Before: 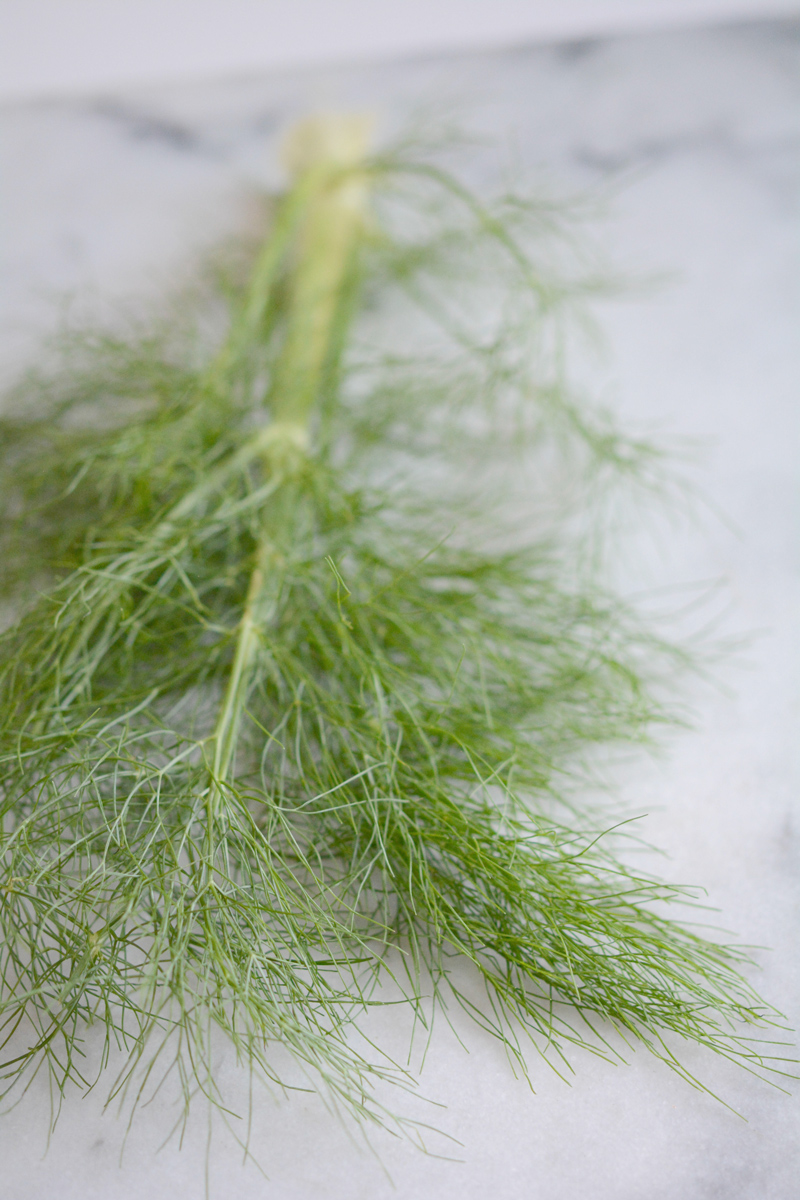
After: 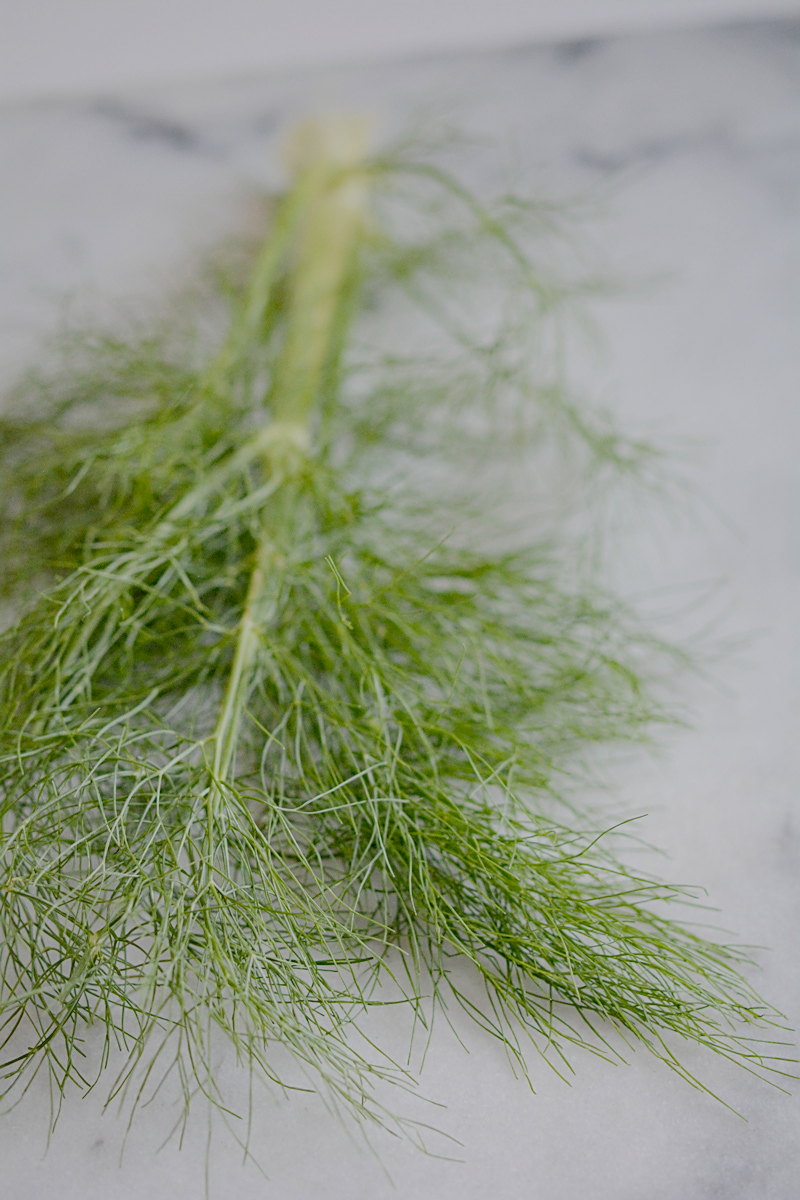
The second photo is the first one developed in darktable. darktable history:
filmic rgb: middle gray luminance 30%, black relative exposure -9 EV, white relative exposure 7 EV, threshold 6 EV, target black luminance 0%, hardness 2.94, latitude 2.04%, contrast 0.963, highlights saturation mix 5%, shadows ↔ highlights balance 12.16%, add noise in highlights 0, preserve chrominance no, color science v3 (2019), use custom middle-gray values true, iterations of high-quality reconstruction 0, contrast in highlights soft, enable highlight reconstruction true
contrast brightness saturation: brightness 0.15
local contrast: detail 130%
haze removal: compatibility mode true, adaptive false
sharpen: on, module defaults
